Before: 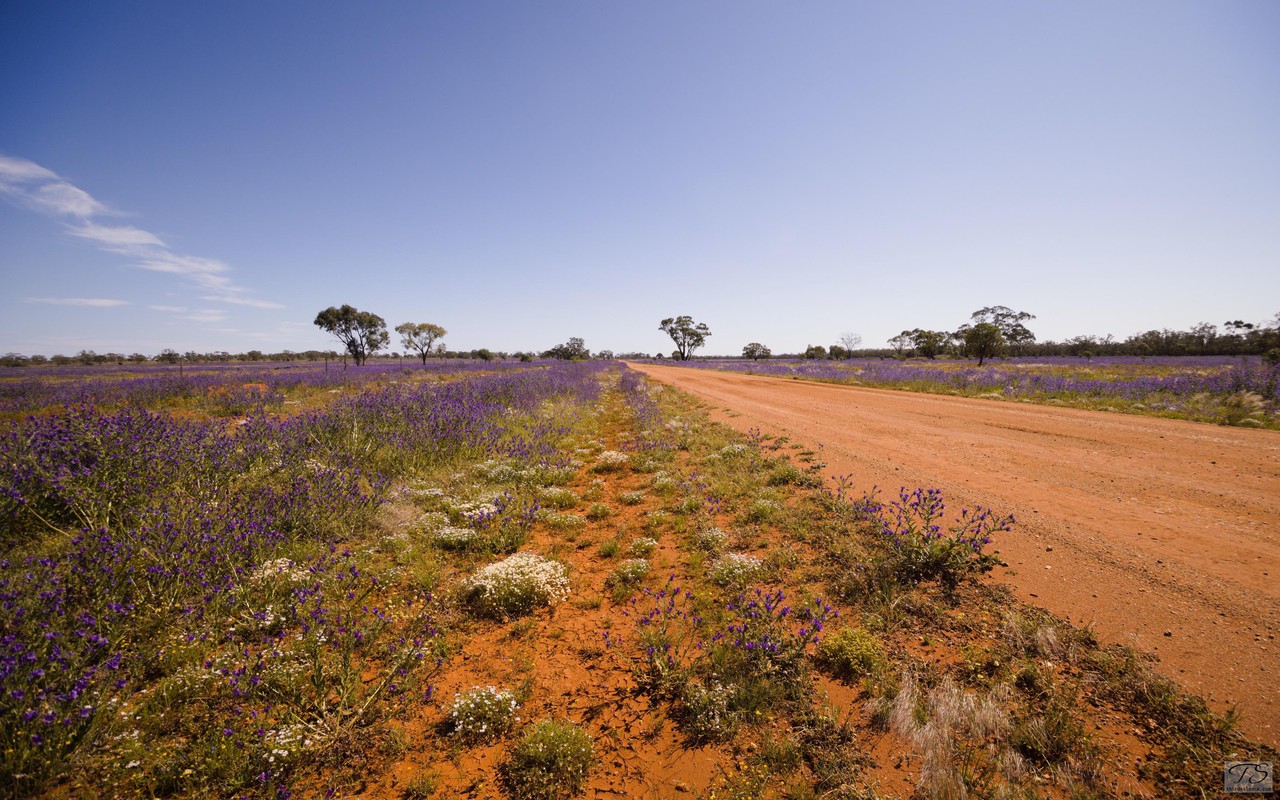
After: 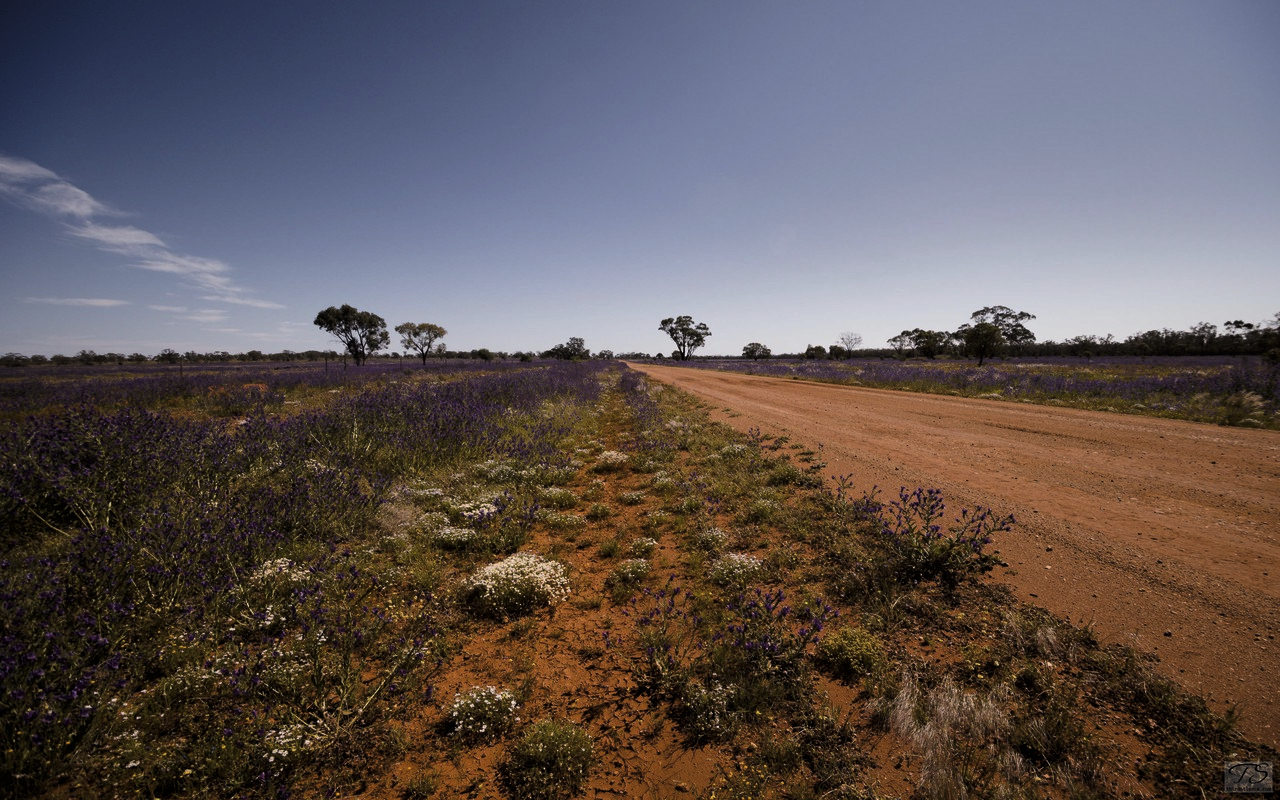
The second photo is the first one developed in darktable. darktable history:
shadows and highlights: shadows 20.78, highlights -81.35, soften with gaussian
levels: levels [0, 0.618, 1]
